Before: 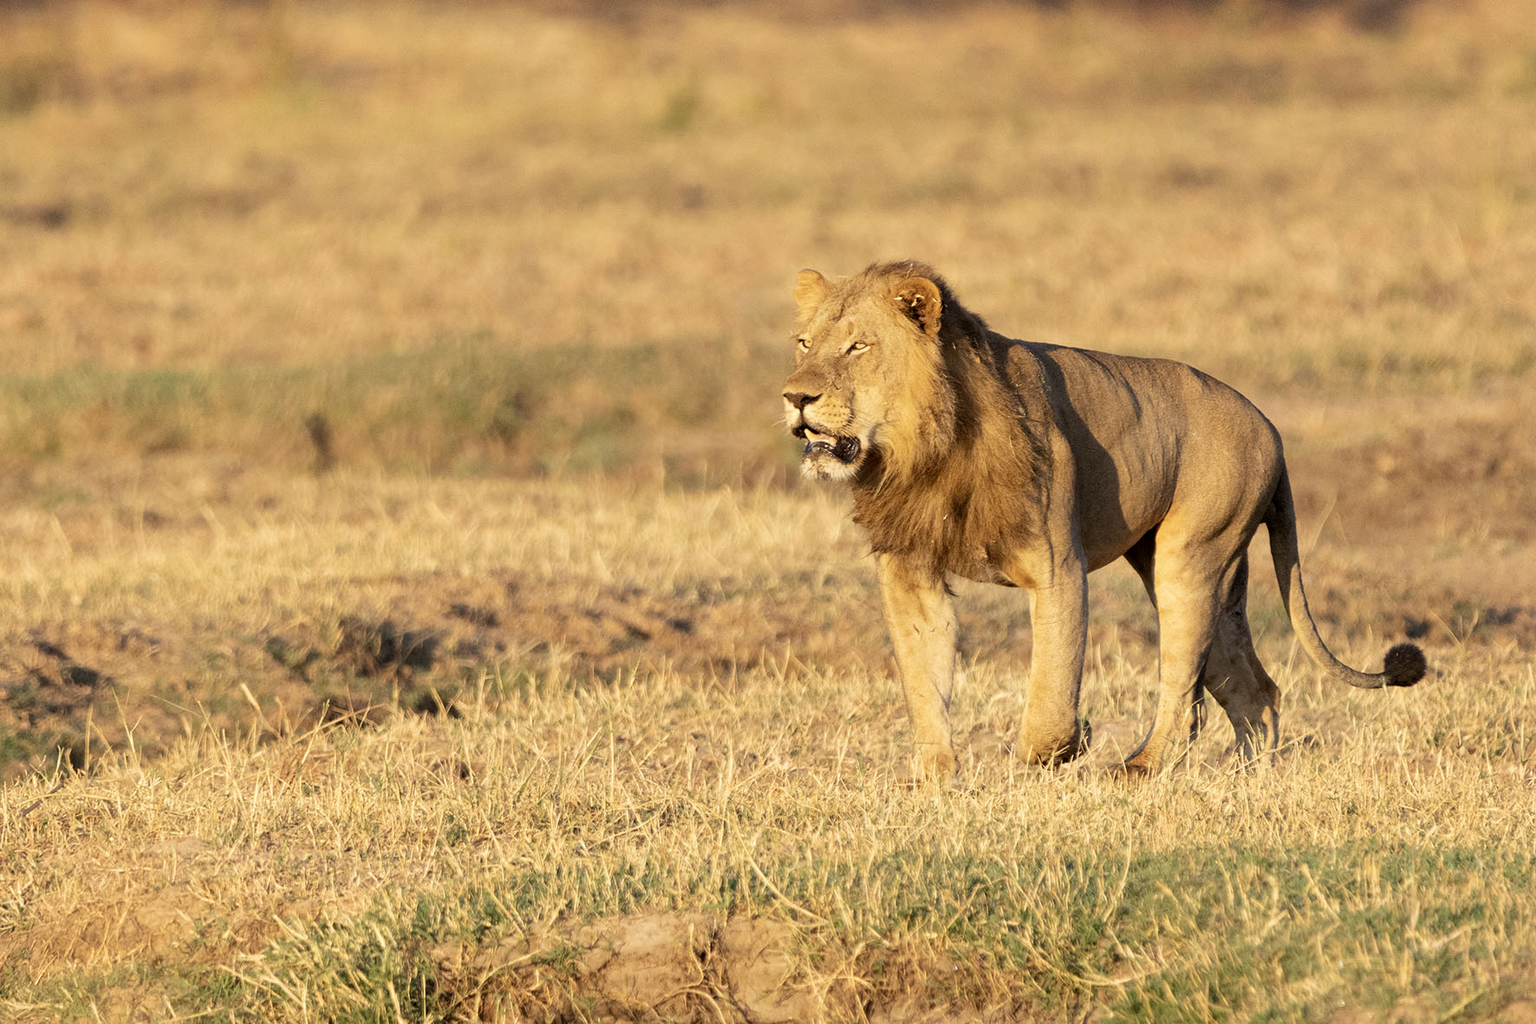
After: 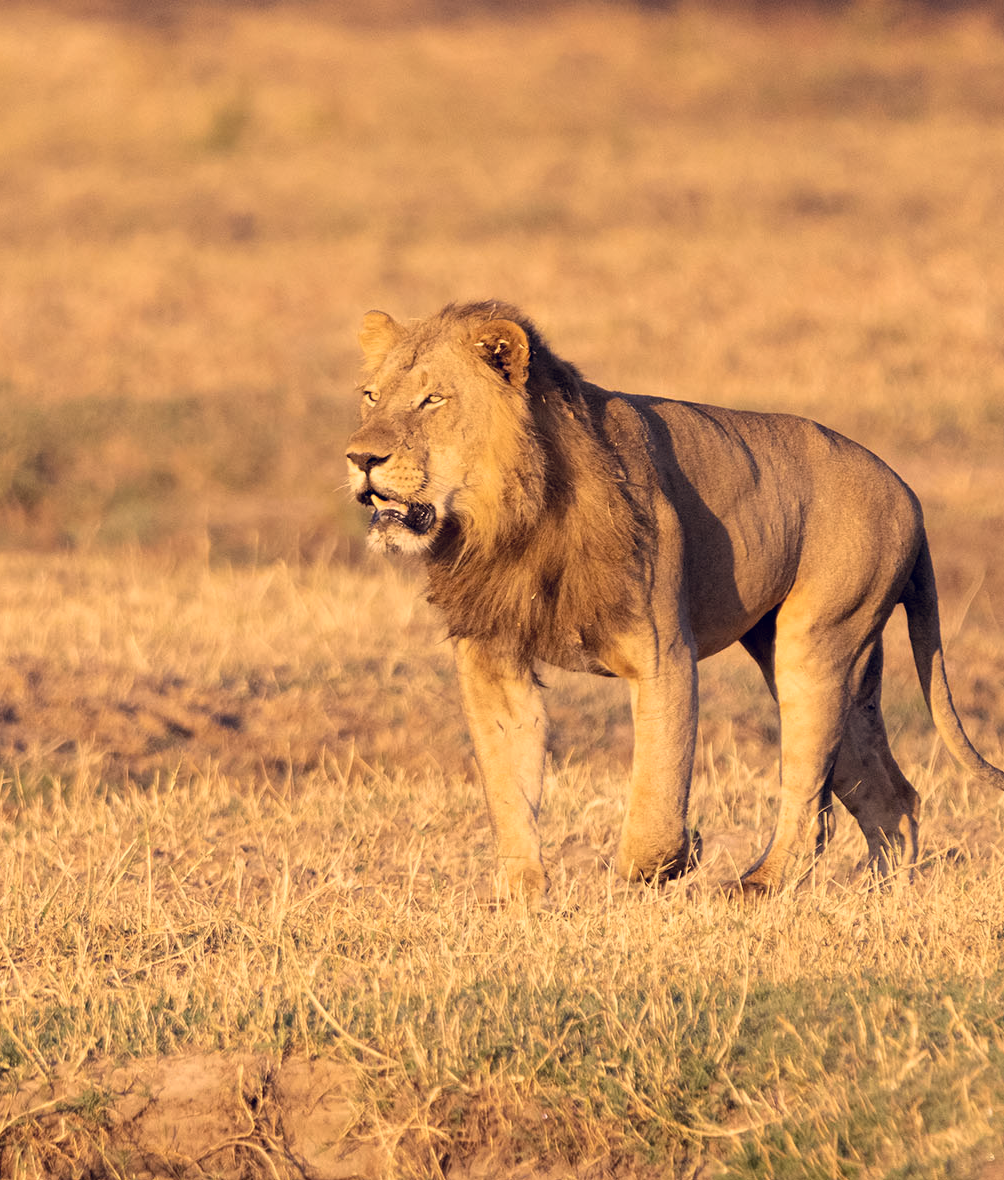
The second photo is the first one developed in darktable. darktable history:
color correction: highlights a* 19.59, highlights b* 27.49, shadows a* 3.46, shadows b* -17.28, saturation 0.73
crop: left 31.458%, top 0%, right 11.876%
